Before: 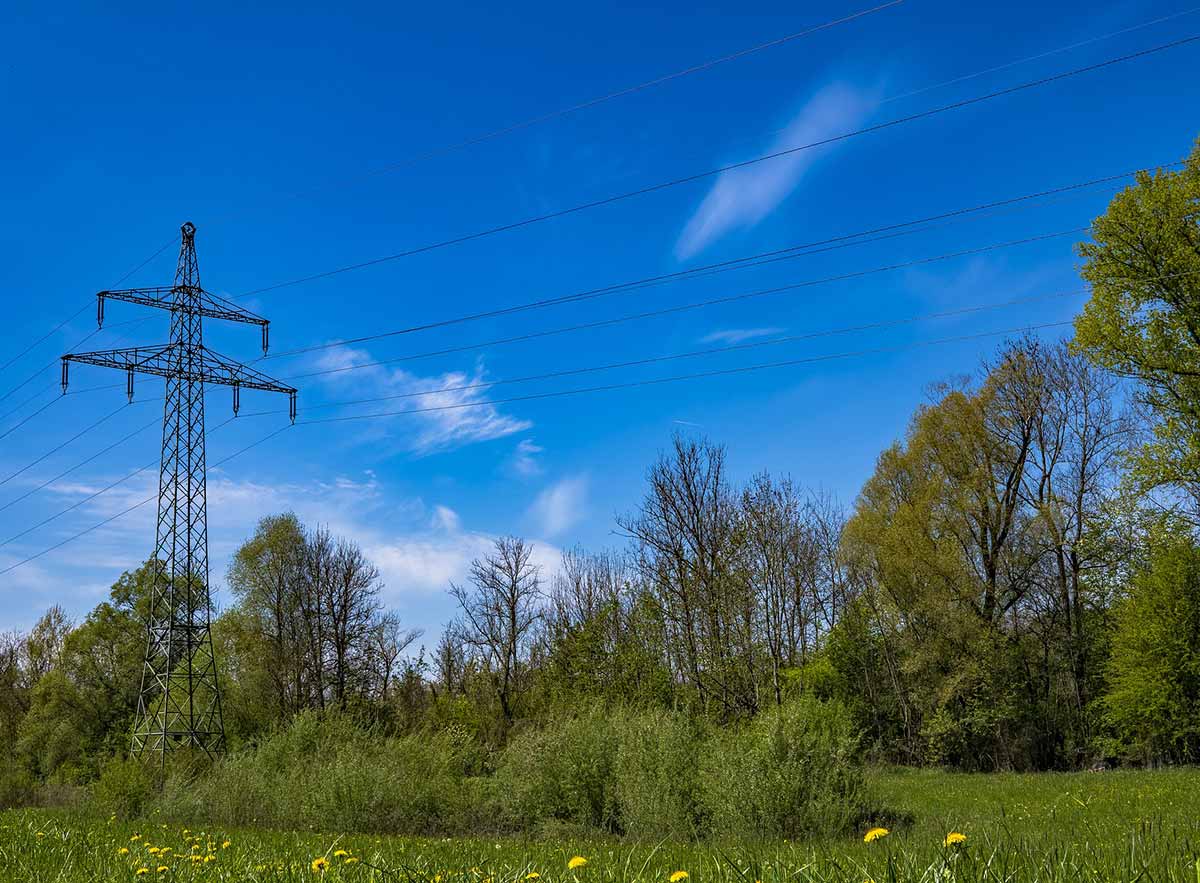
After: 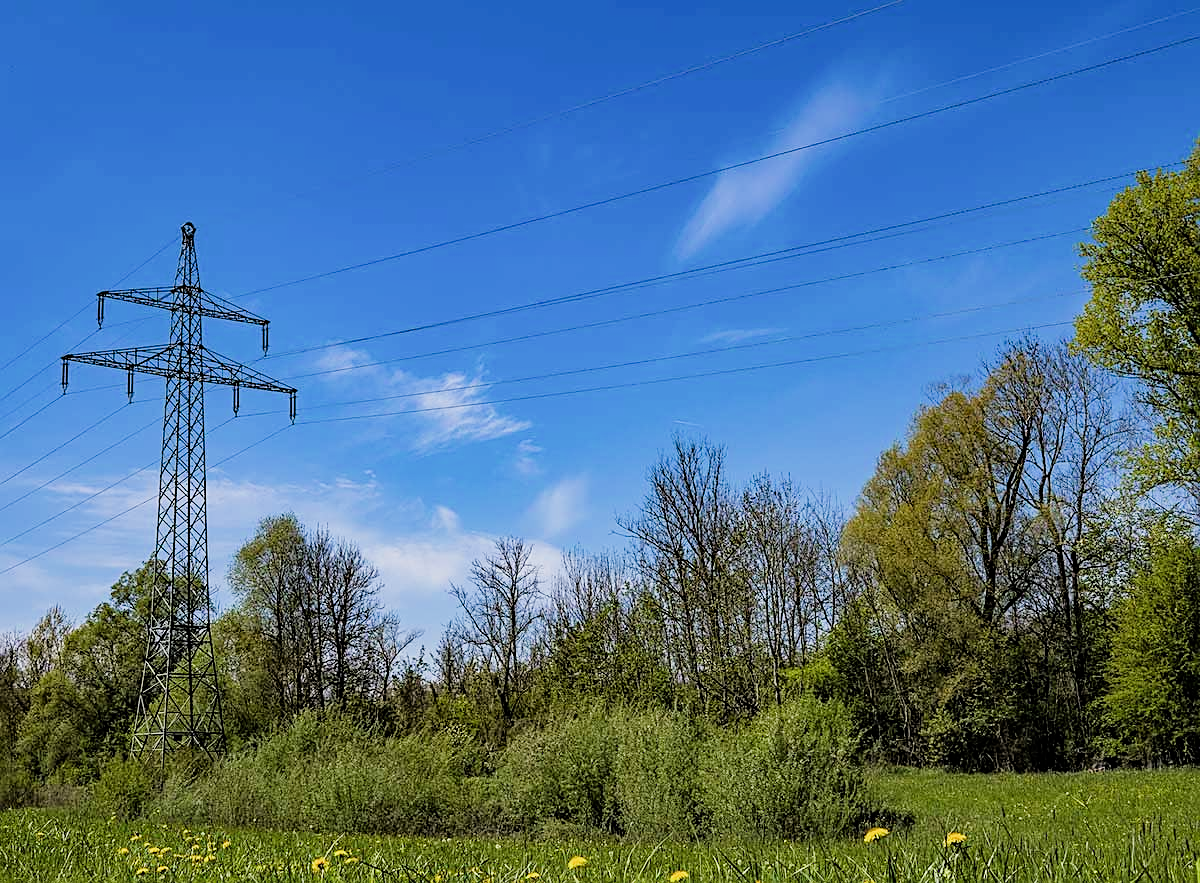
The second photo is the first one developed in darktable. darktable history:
tone equalizer: -8 EV -0.785 EV, -7 EV -0.709 EV, -6 EV -0.566 EV, -5 EV -0.378 EV, -3 EV 0.382 EV, -2 EV 0.6 EV, -1 EV 0.681 EV, +0 EV 0.76 EV
sharpen: on, module defaults
filmic rgb: black relative exposure -7.65 EV, white relative exposure 4.56 EV, hardness 3.61
